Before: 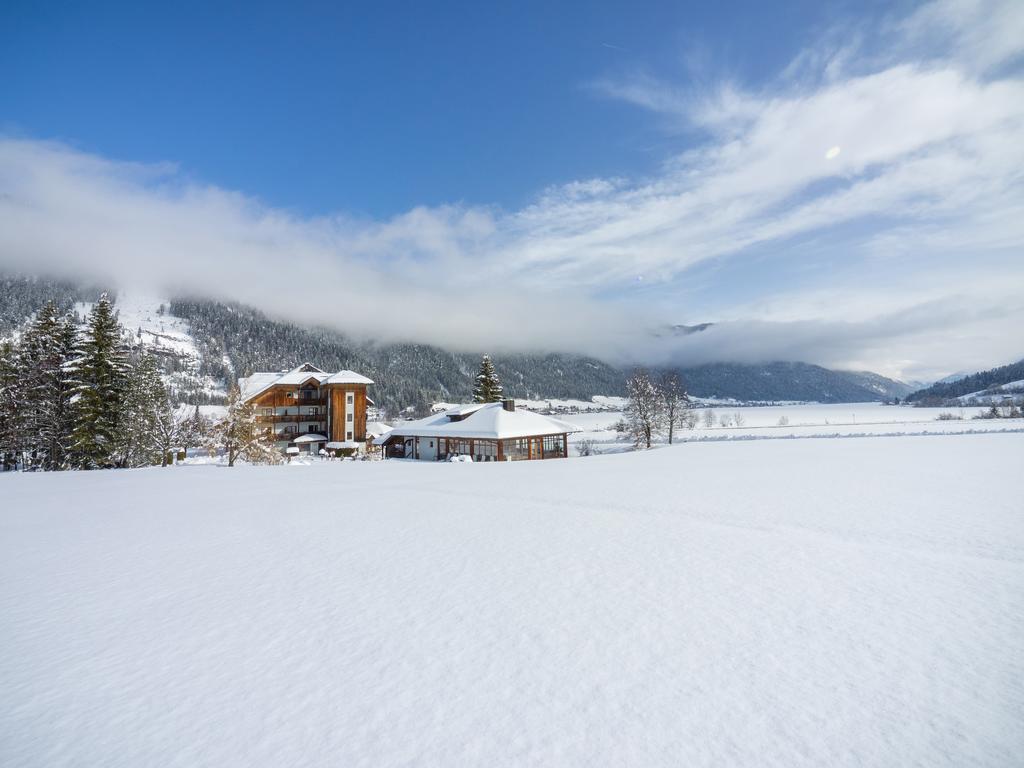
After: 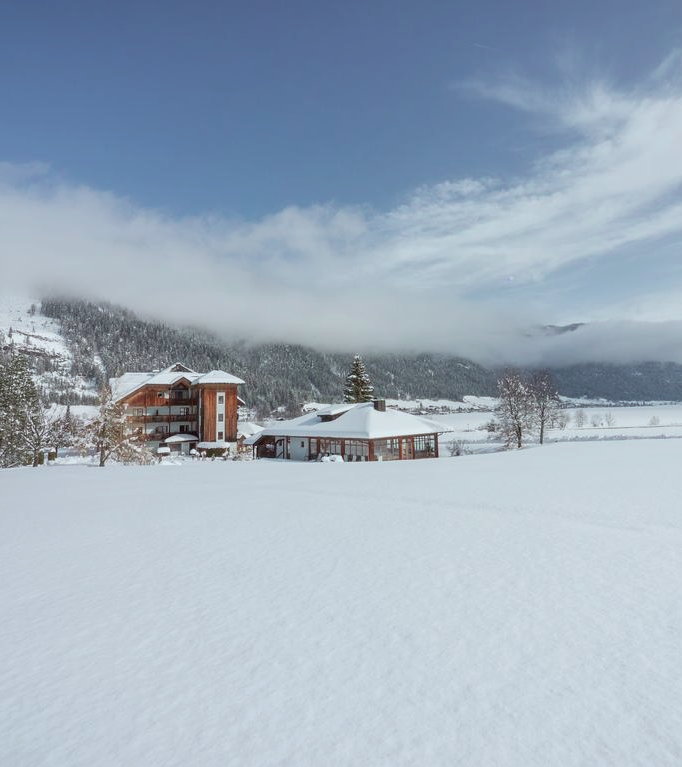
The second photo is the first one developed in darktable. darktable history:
color correction: highlights a* -3.28, highlights b* -6.24, shadows a* 3.1, shadows b* 5.19
crop and rotate: left 12.648%, right 20.685%
color balance rgb: contrast -10%
color contrast: blue-yellow contrast 0.62
